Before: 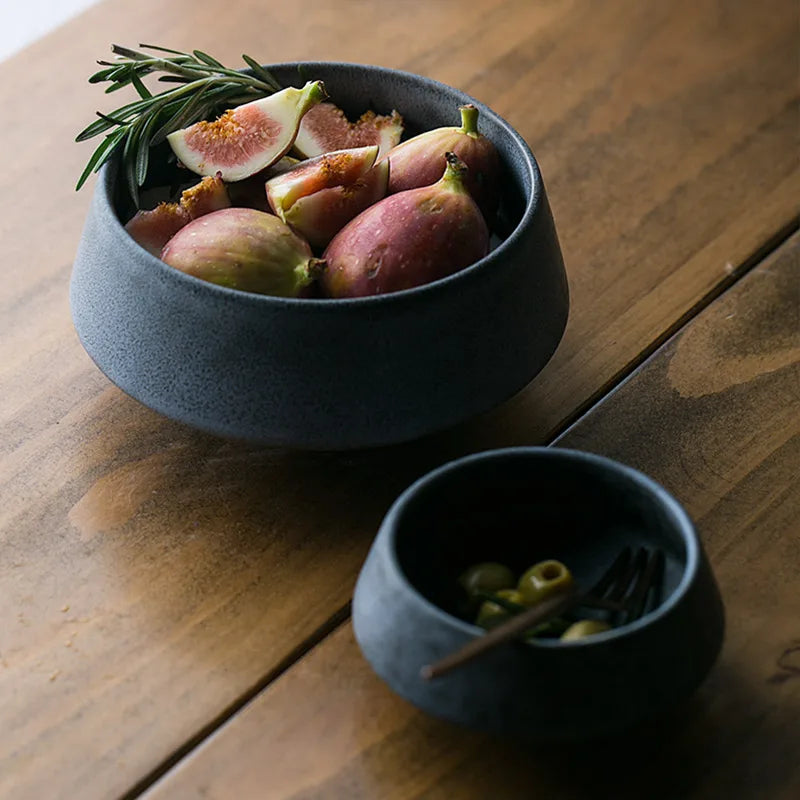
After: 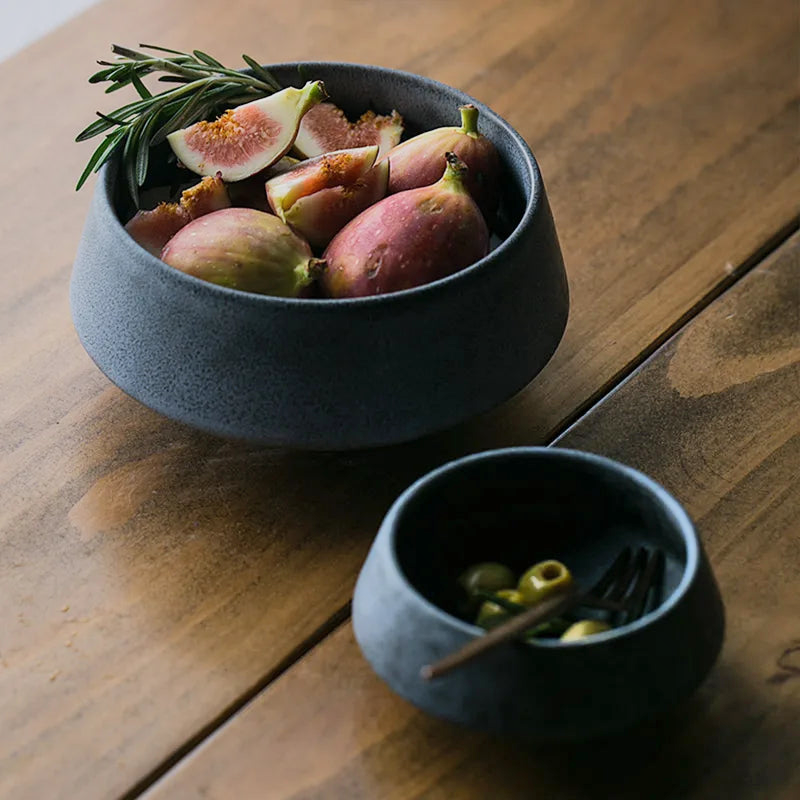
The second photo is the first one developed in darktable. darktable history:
tone equalizer: -8 EV -0.001 EV, -7 EV 0.004 EV, -6 EV -0.035 EV, -5 EV 0.014 EV, -4 EV -0.006 EV, -3 EV 0.024 EV, -2 EV -0.064 EV, -1 EV -0.296 EV, +0 EV -0.552 EV, edges refinement/feathering 500, mask exposure compensation -1.57 EV, preserve details no
shadows and highlights: shadows 48.88, highlights -40.56, highlights color adjustment 45.2%, soften with gaussian
